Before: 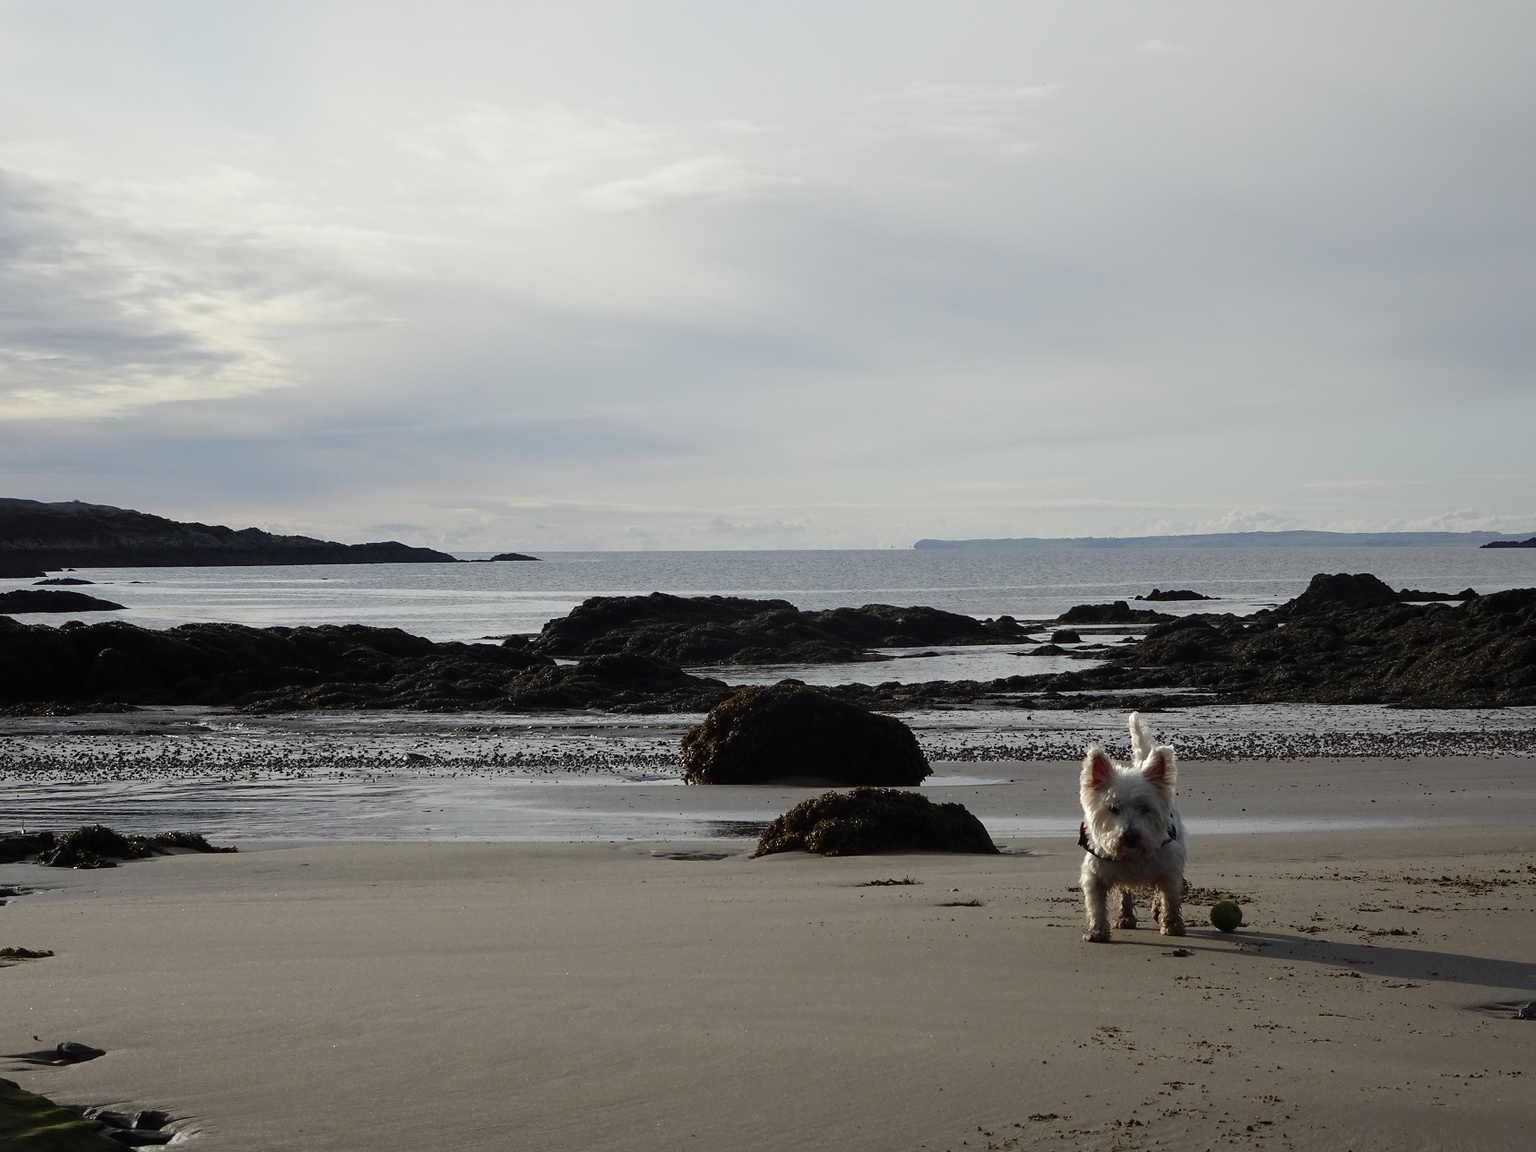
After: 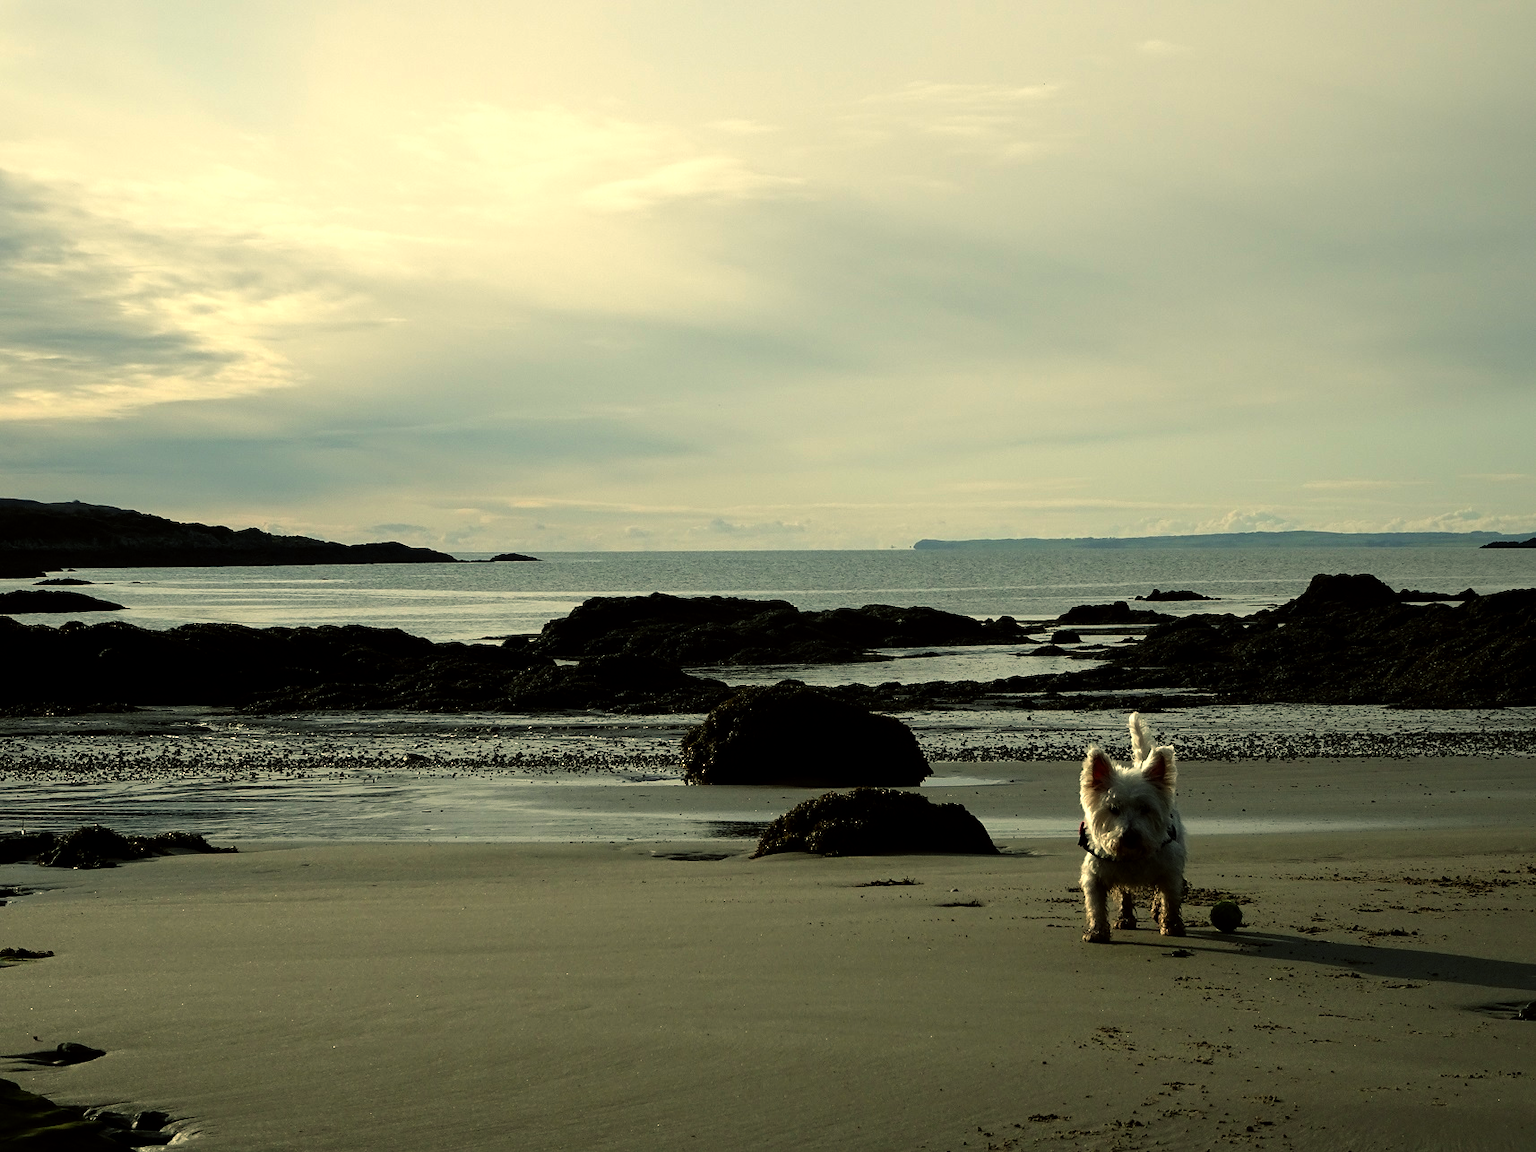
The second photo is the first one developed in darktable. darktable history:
color balance: mode lift, gamma, gain (sRGB), lift [1.014, 0.966, 0.918, 0.87], gamma [0.86, 0.734, 0.918, 0.976], gain [1.063, 1.13, 1.063, 0.86]
white balance: red 0.983, blue 1.036
